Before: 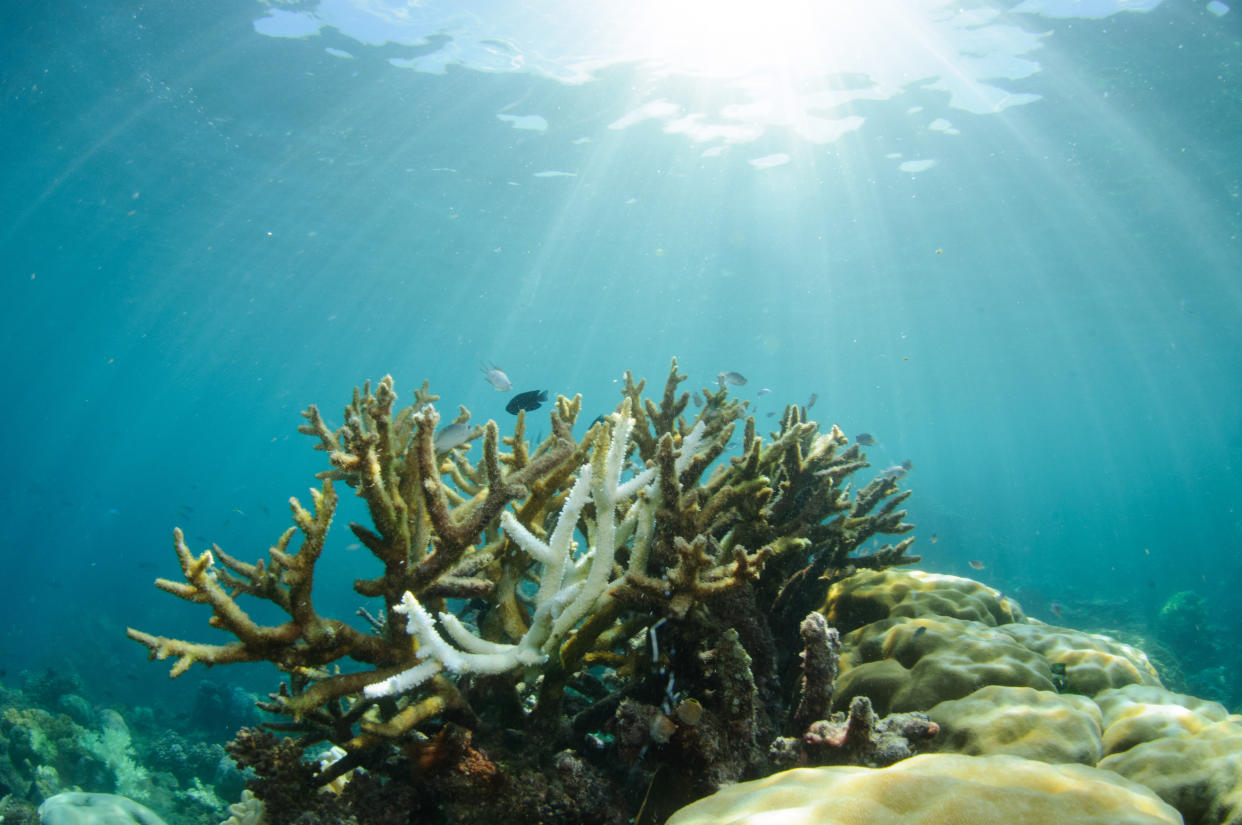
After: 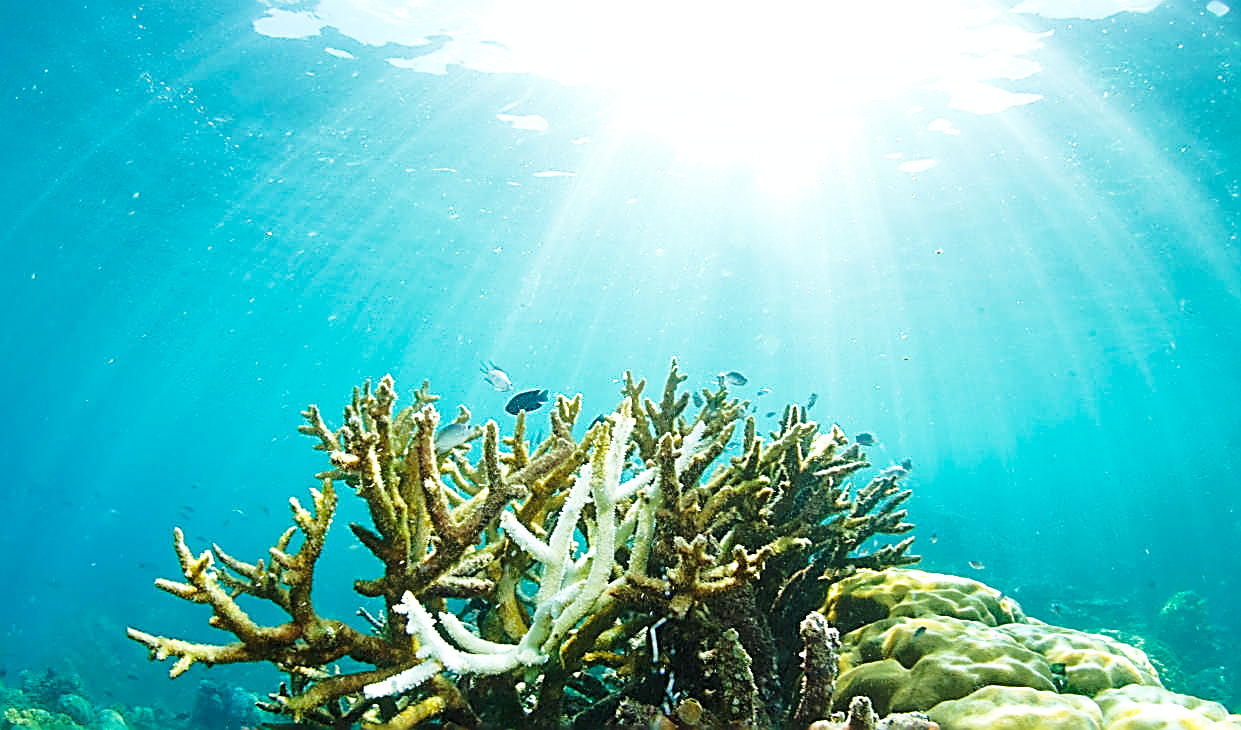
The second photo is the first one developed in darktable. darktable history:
crop and rotate: top 0%, bottom 11.421%
sharpen: amount 1.847
contrast brightness saturation: contrast 0.081, saturation 0.017
exposure: black level correction 0.001, exposure 0.499 EV, compensate highlight preservation false
shadows and highlights: shadows 40.02, highlights -59.74
velvia: on, module defaults
base curve: curves: ch0 [(0, 0) (0.036, 0.037) (0.121, 0.228) (0.46, 0.76) (0.859, 0.983) (1, 1)], preserve colors none
